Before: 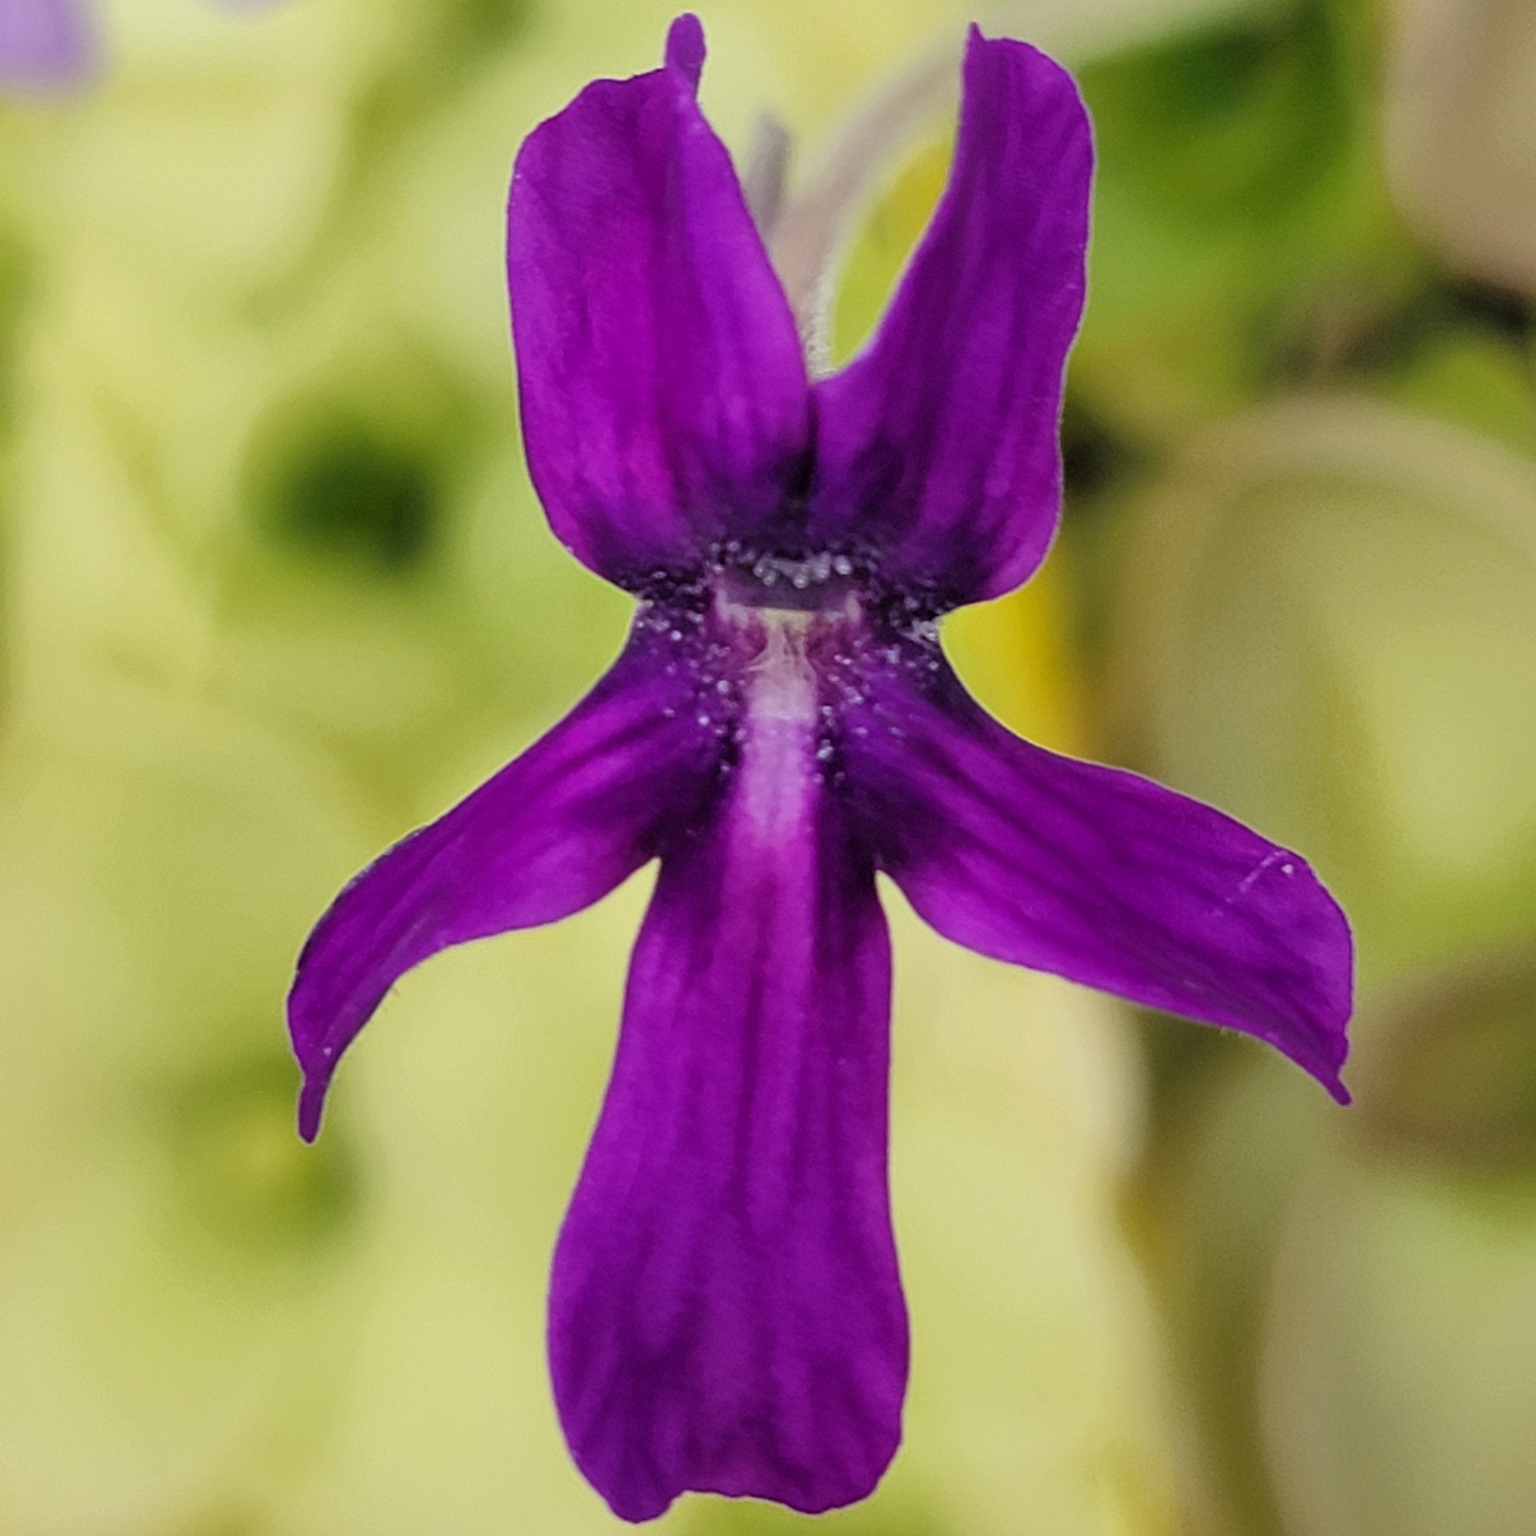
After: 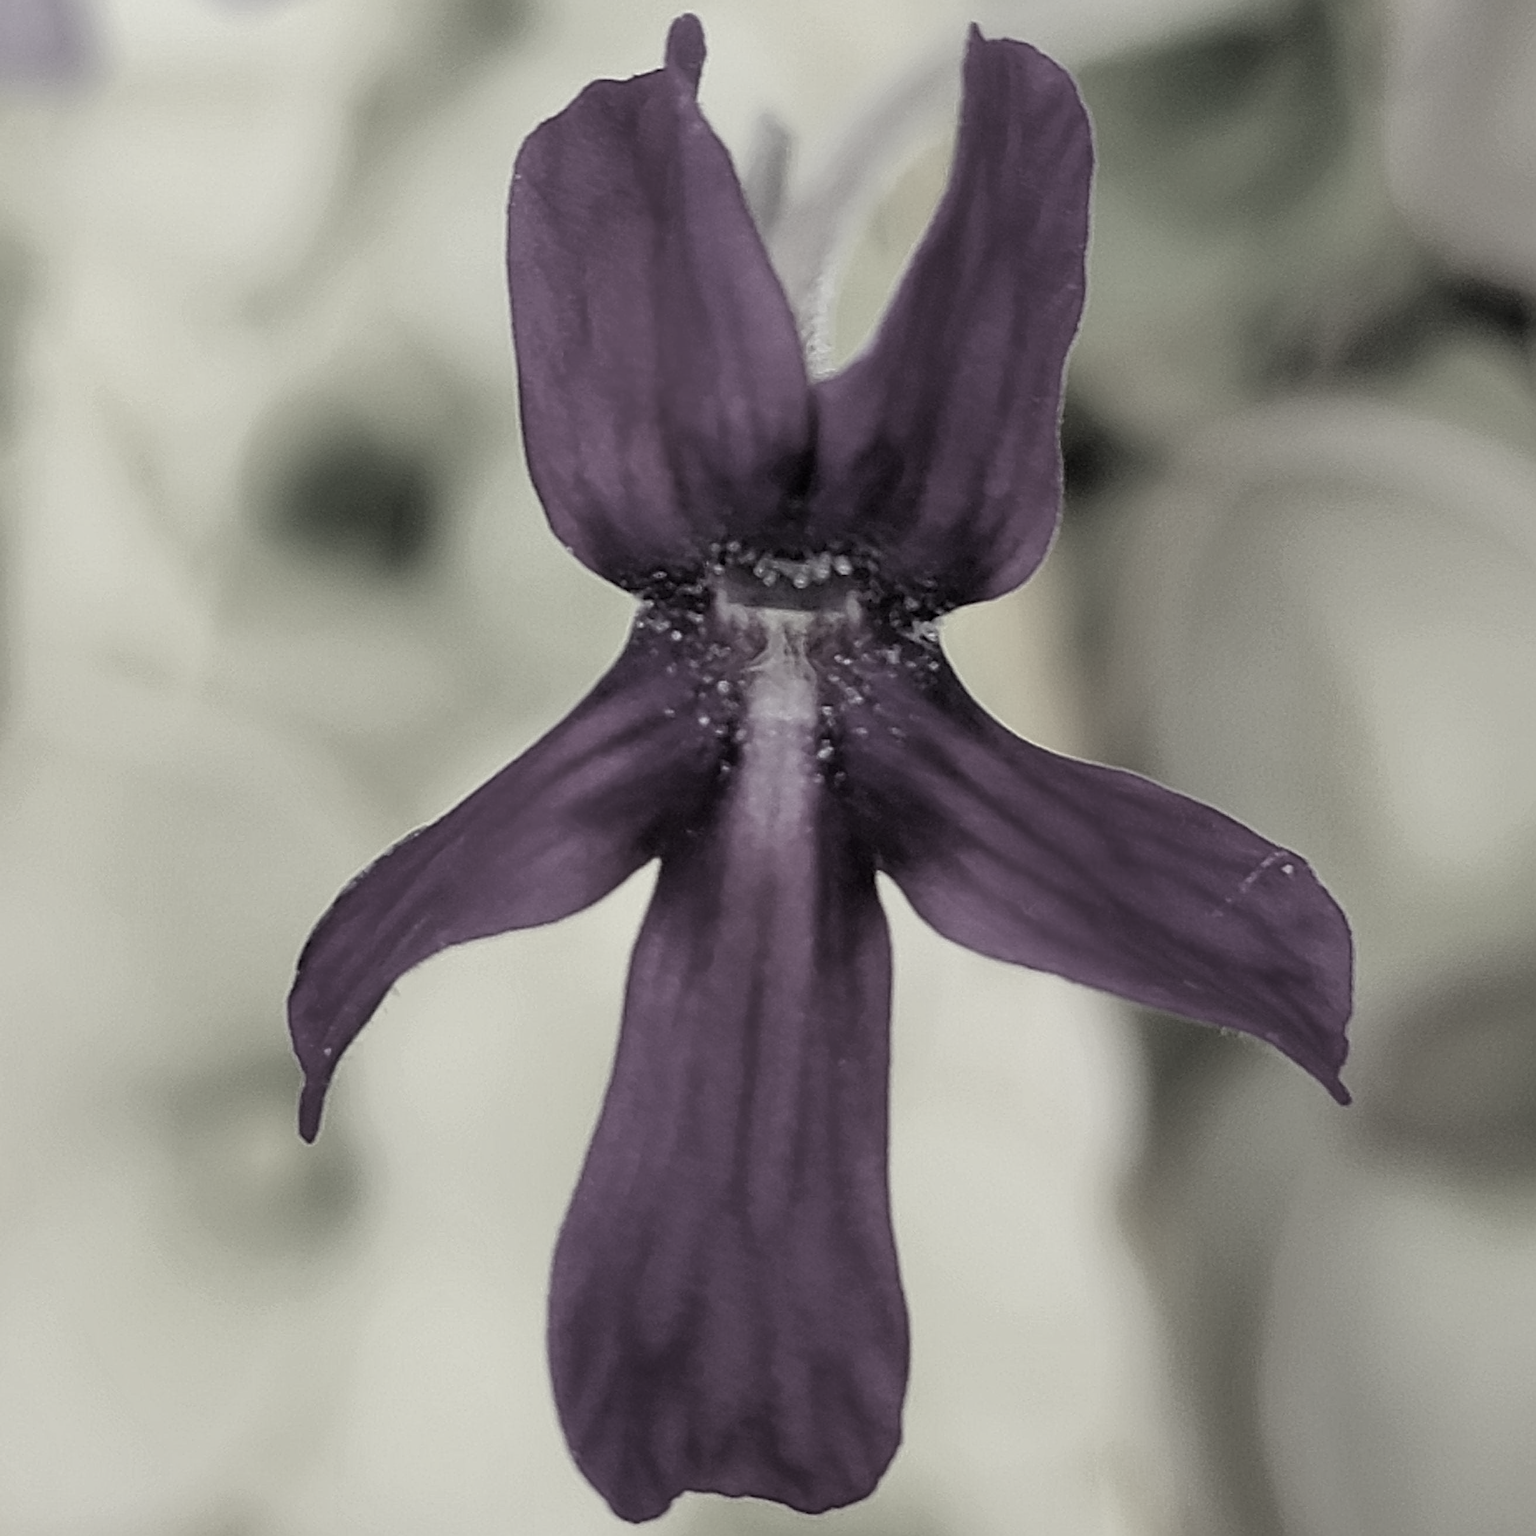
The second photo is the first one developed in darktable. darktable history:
sharpen: amount 0.901
color correction: saturation 0.2
color balance: input saturation 80.07%
